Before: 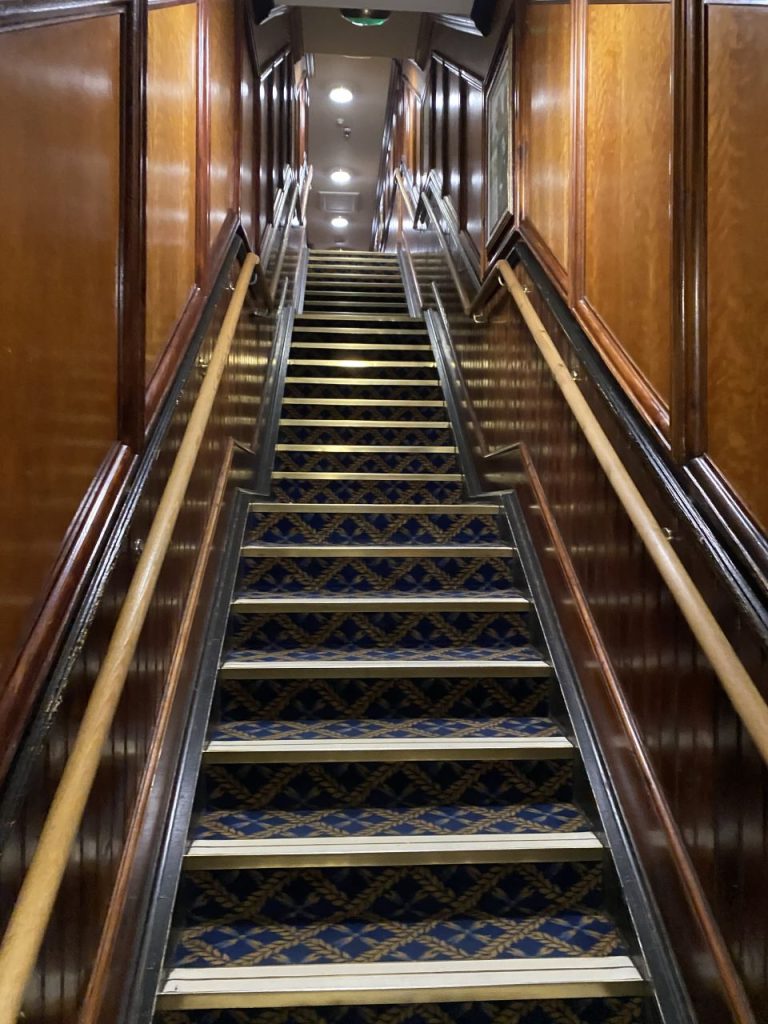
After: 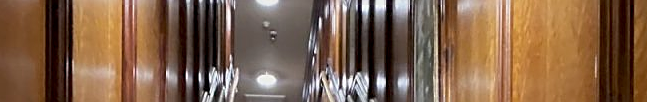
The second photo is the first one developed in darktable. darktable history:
crop and rotate: left 9.644%, top 9.491%, right 6.021%, bottom 80.509%
exposure: black level correction 0.006, exposure -0.226 EV, compensate highlight preservation false
sharpen: on, module defaults
